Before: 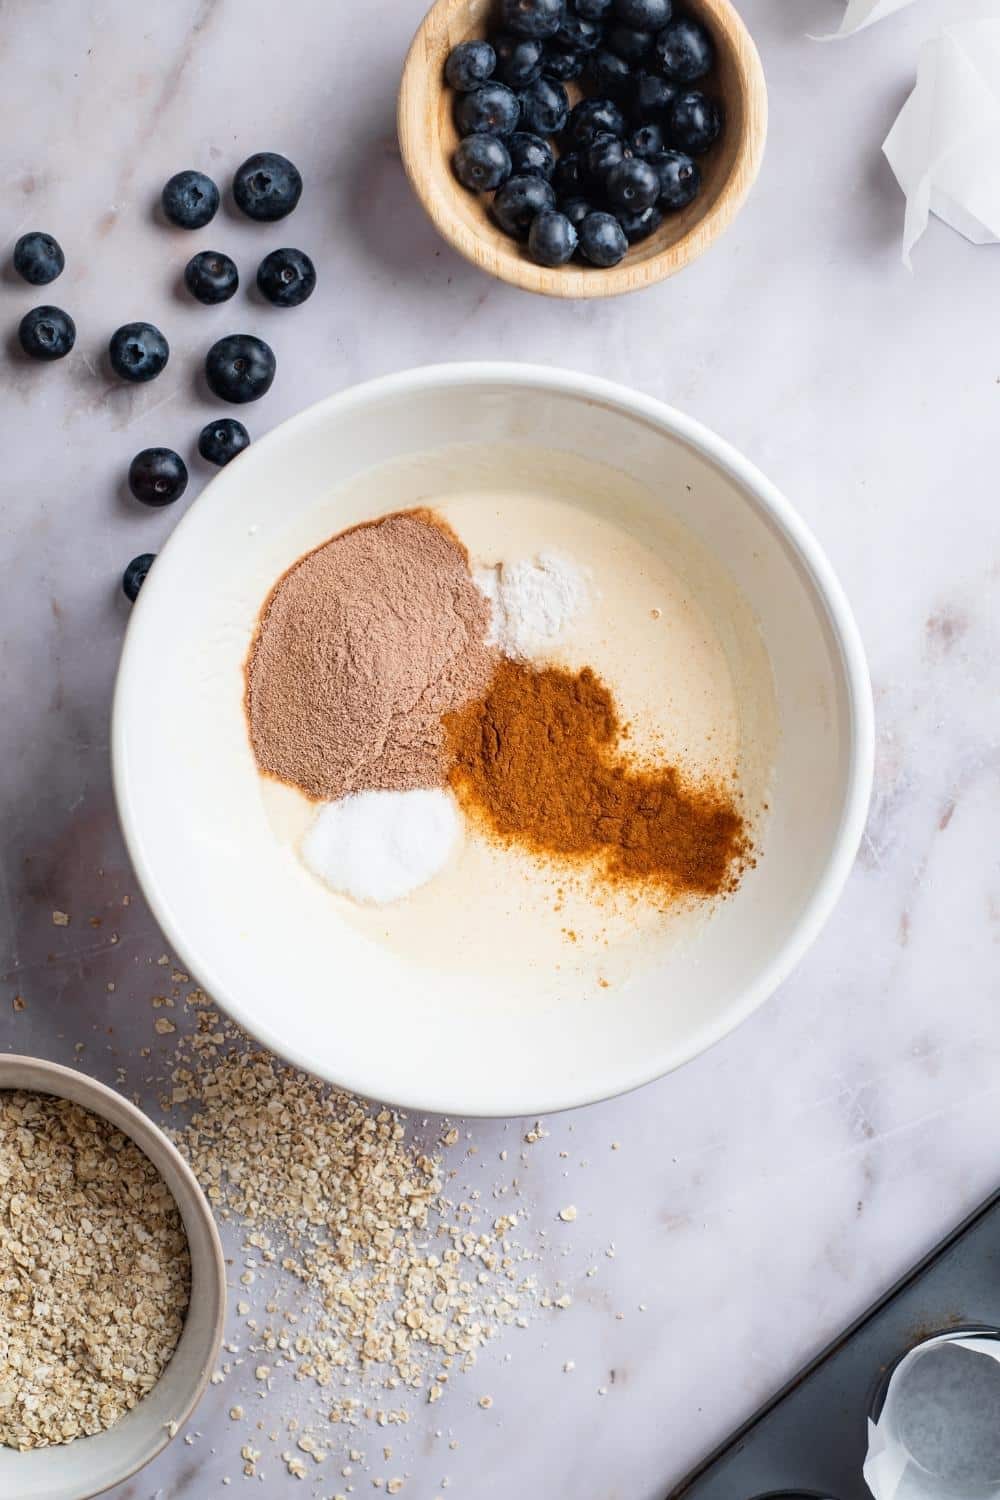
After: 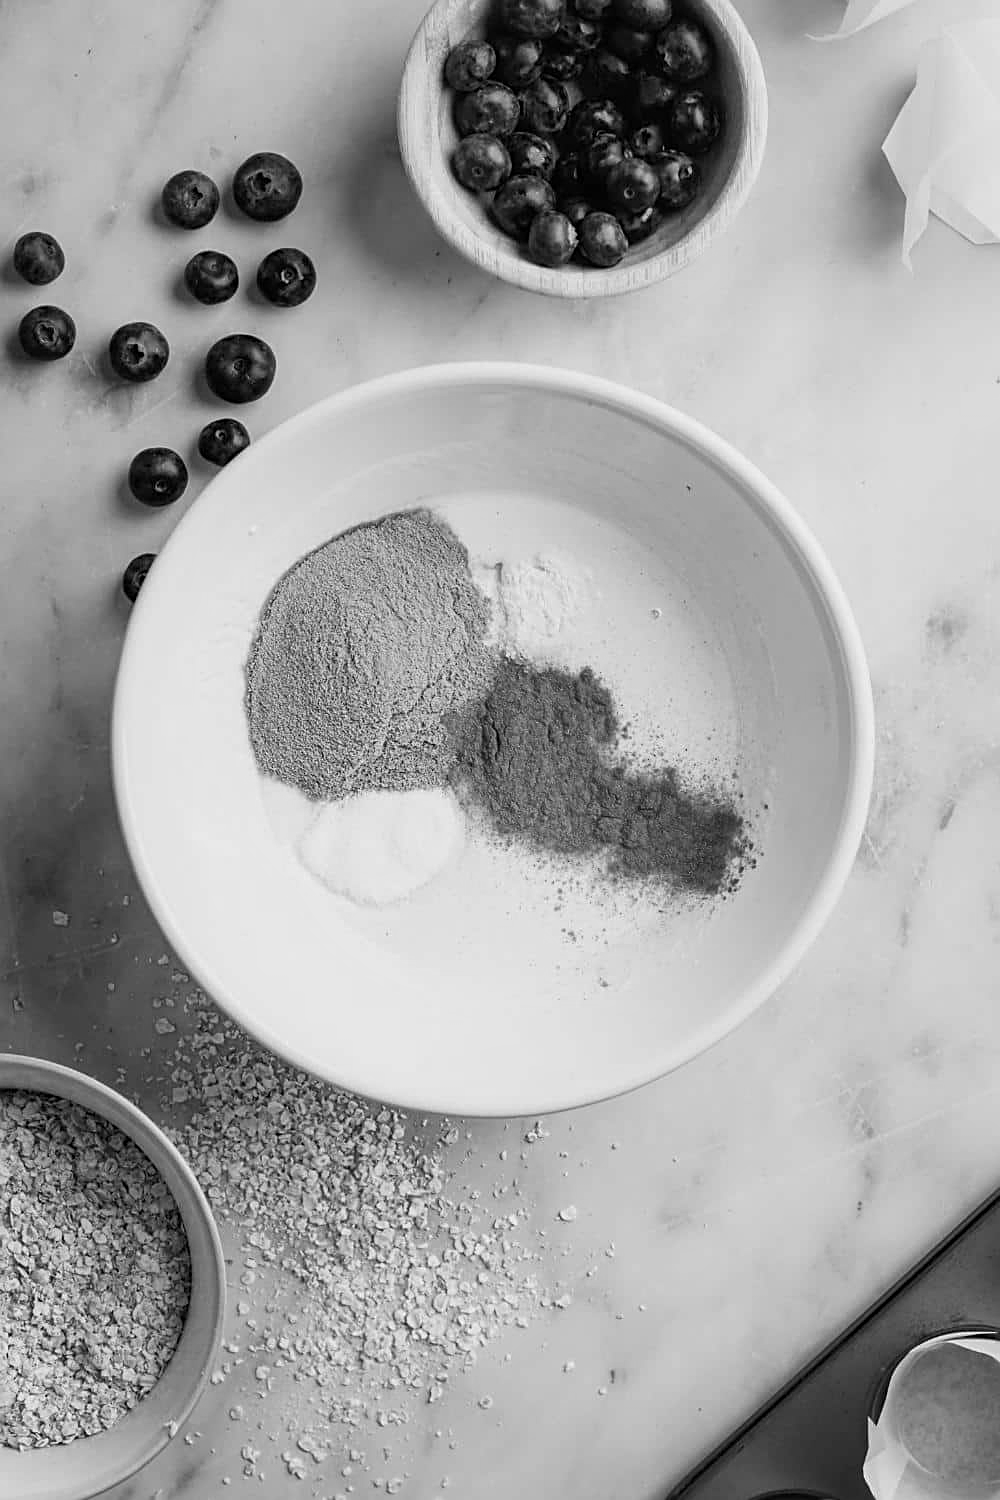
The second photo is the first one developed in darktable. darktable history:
sharpen: on, module defaults
monochrome: a -74.22, b 78.2
